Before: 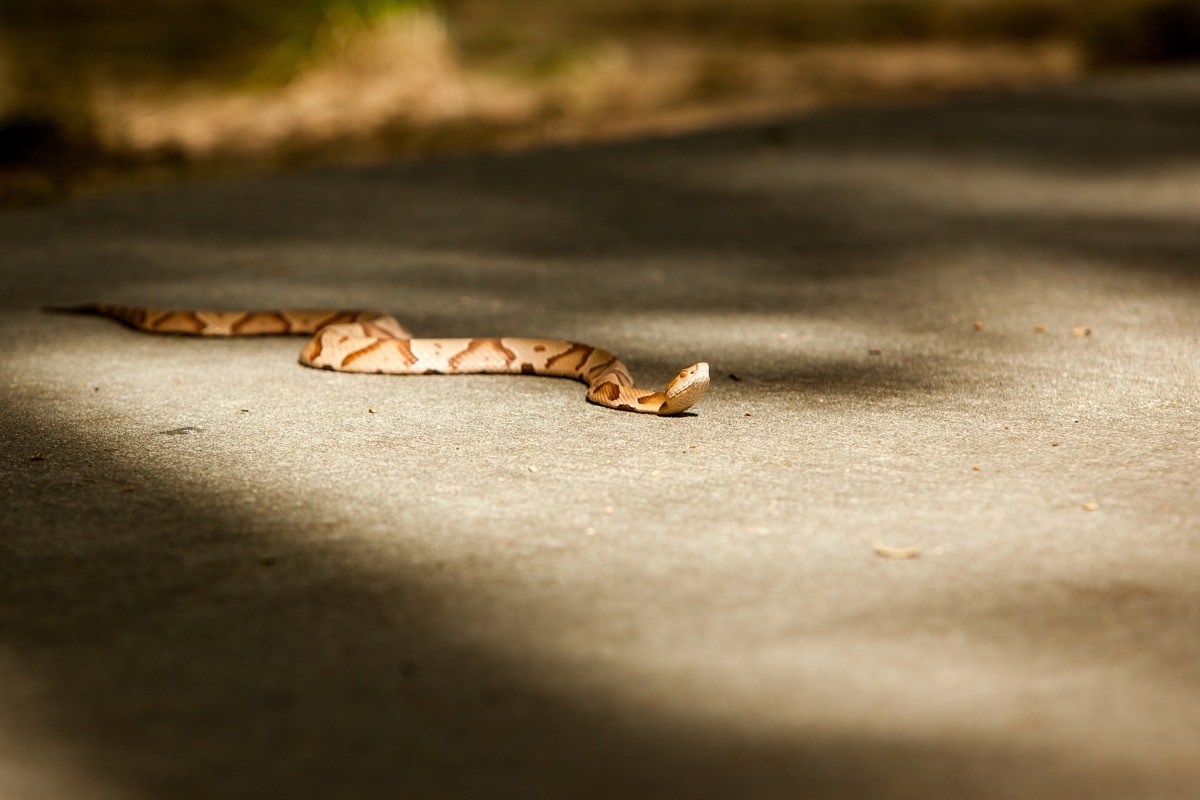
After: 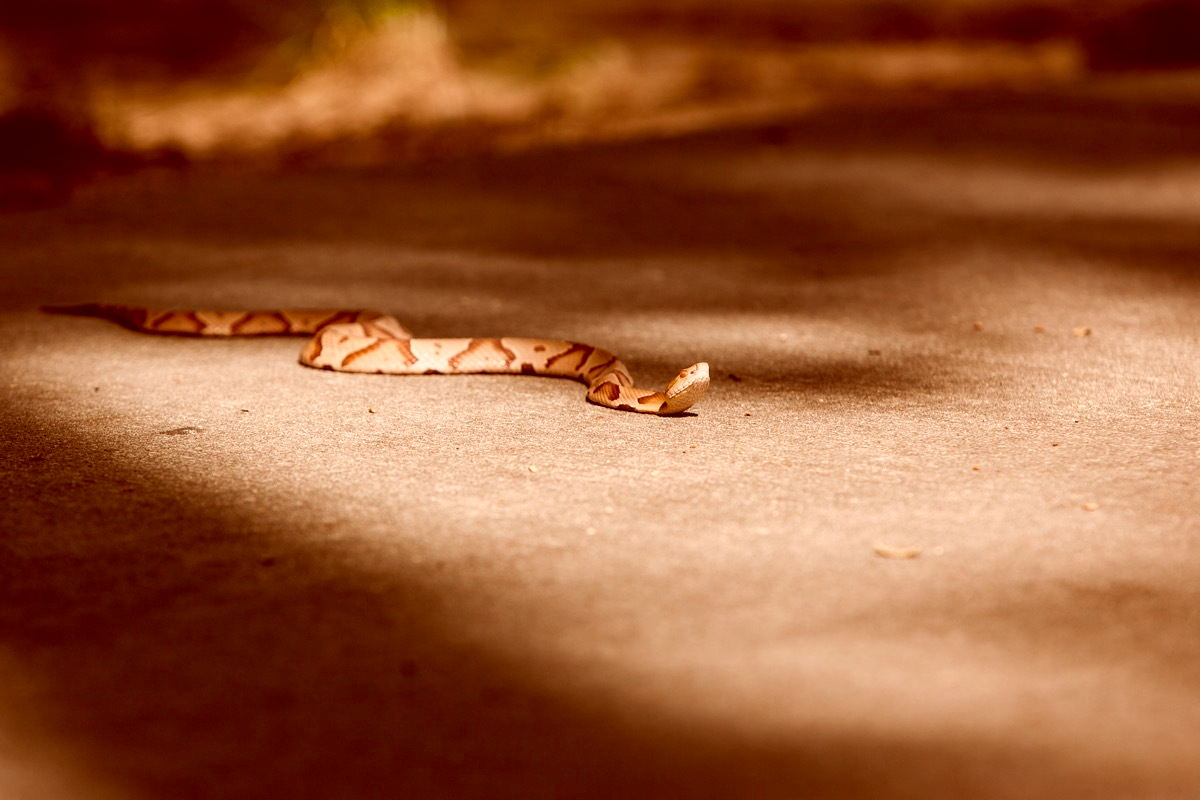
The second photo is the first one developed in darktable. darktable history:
color correction: highlights a* 9.34, highlights b* 8.88, shadows a* 39.95, shadows b* 39.7, saturation 0.779
